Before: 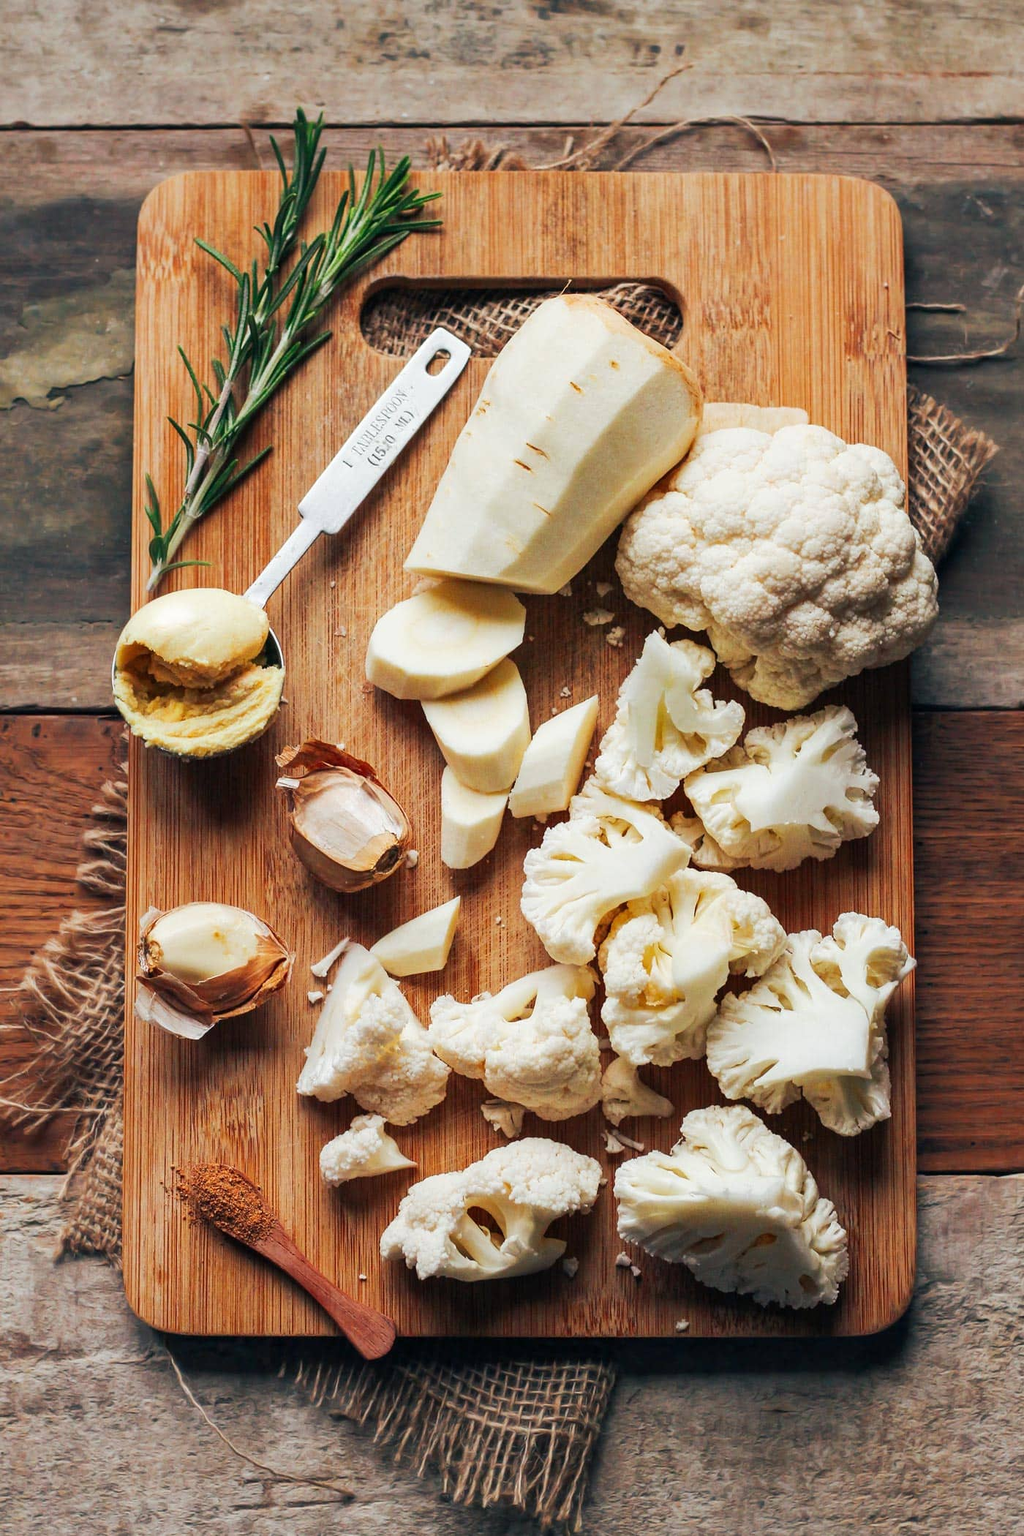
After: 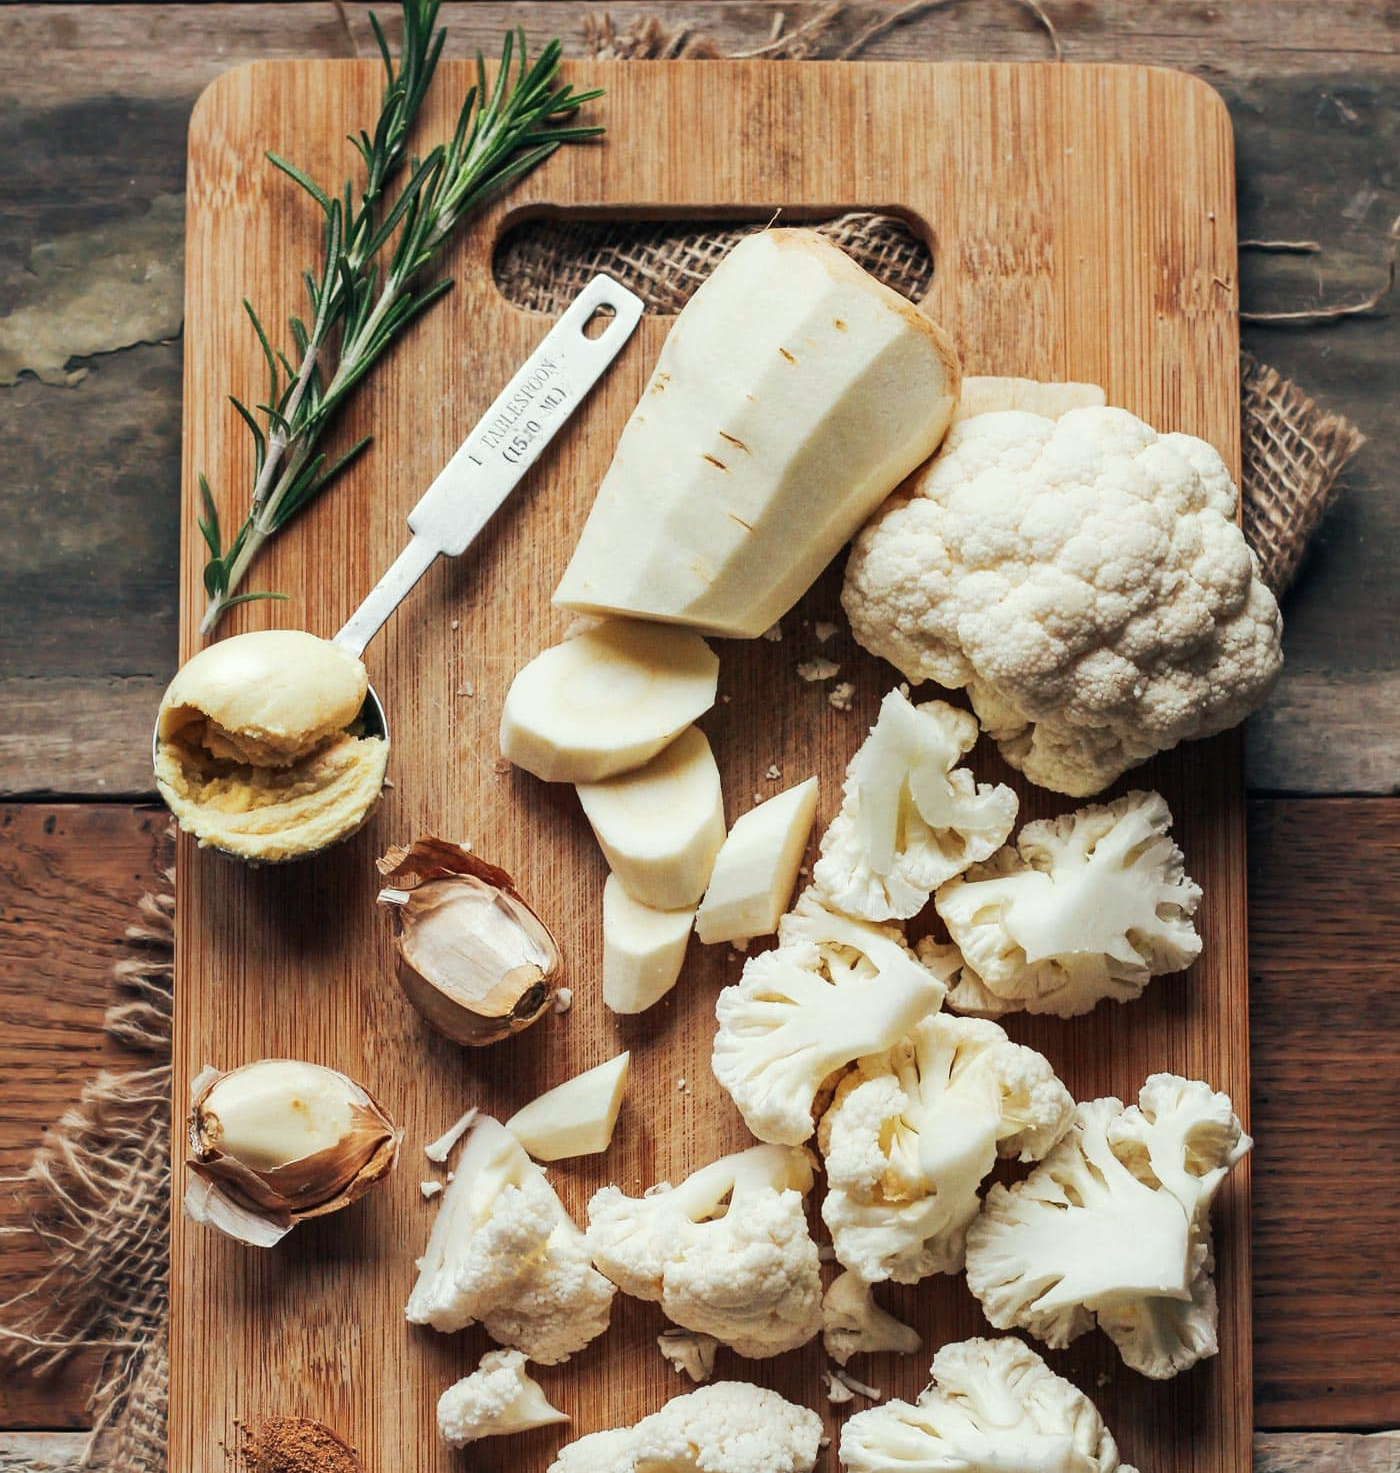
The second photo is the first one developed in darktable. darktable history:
crop and rotate: top 8.302%, bottom 21.514%
contrast brightness saturation: contrast 0.06, brightness -0.01, saturation -0.223
color correction: highlights a* -2.49, highlights b* 2.39
